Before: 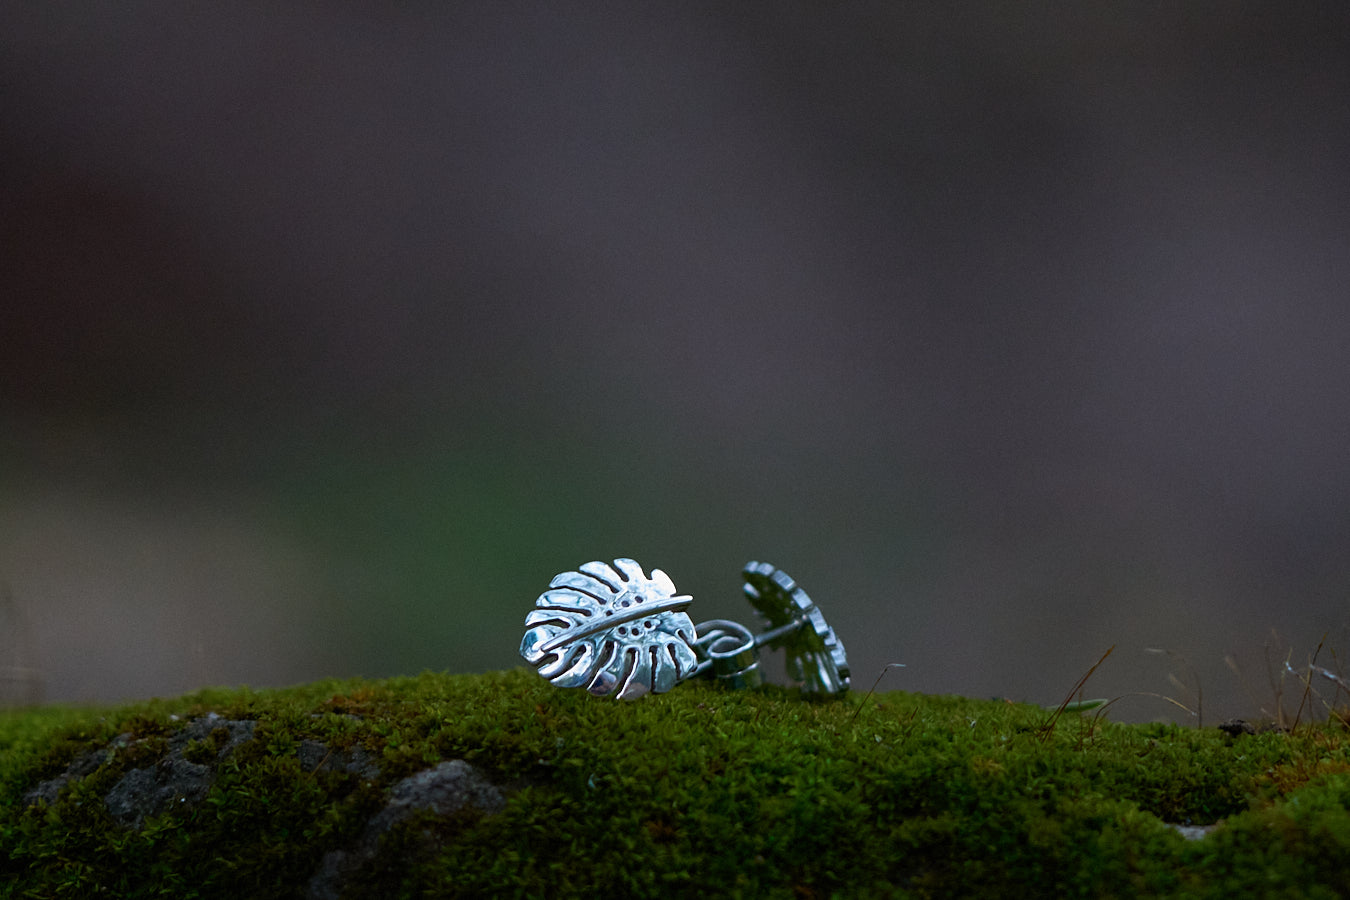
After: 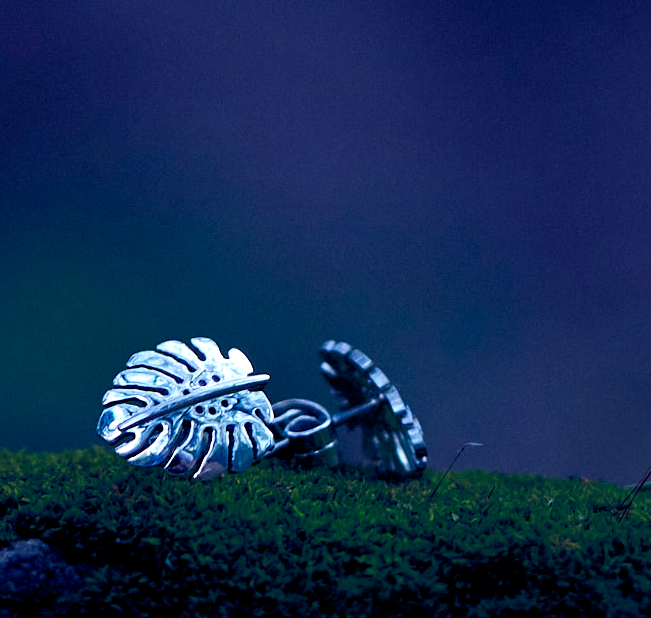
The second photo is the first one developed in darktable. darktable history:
crop: left 31.379%, top 24.658%, right 20.326%, bottom 6.628%
color balance rgb: shadows lift › luminance -41.13%, shadows lift › chroma 14.13%, shadows lift › hue 260°, power › luminance -3.76%, power › chroma 0.56%, power › hue 40.37°, highlights gain › luminance 16.81%, highlights gain › chroma 2.94%, highlights gain › hue 260°, global offset › luminance -0.29%, global offset › chroma 0.31%, global offset › hue 260°, perceptual saturation grading › global saturation 20%, perceptual saturation grading › highlights -13.92%, perceptual saturation grading › shadows 50%
